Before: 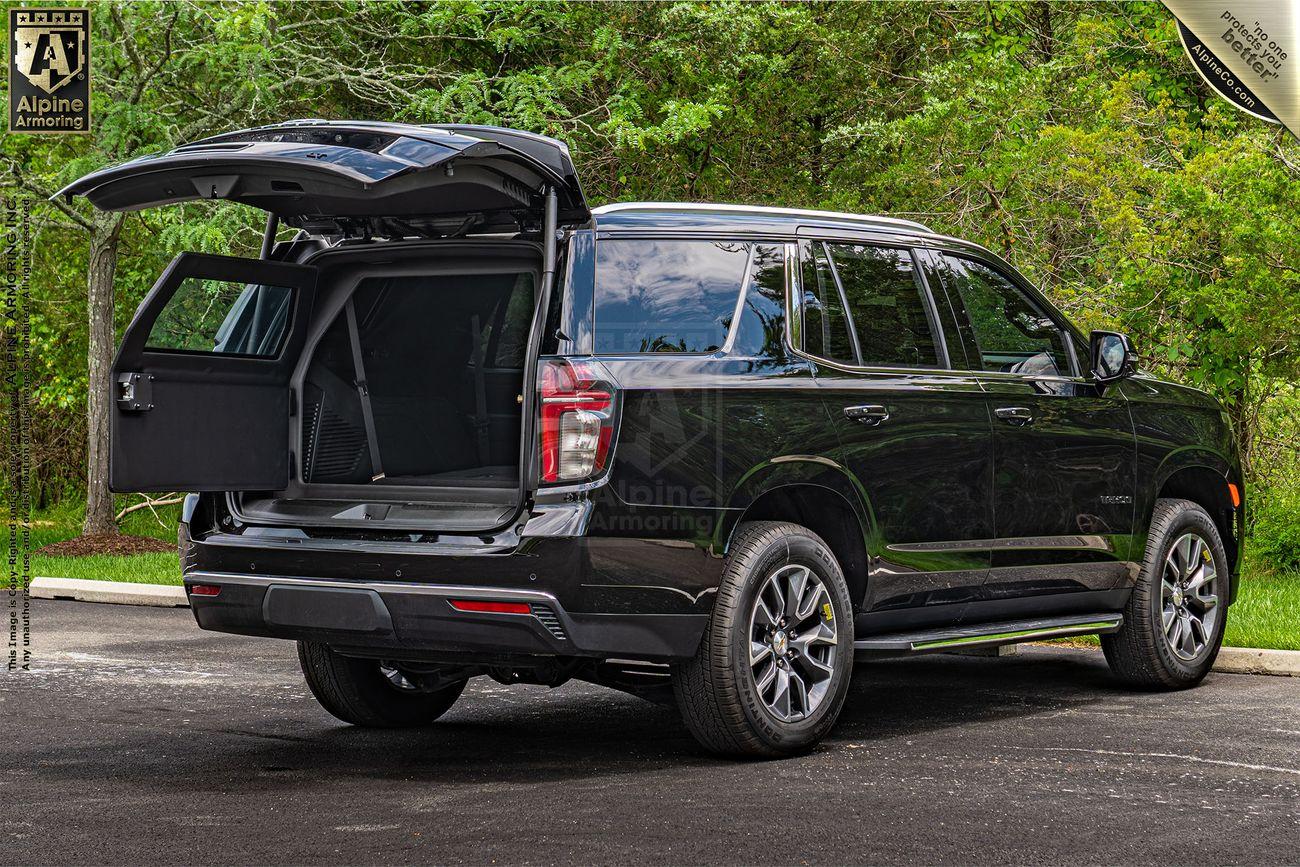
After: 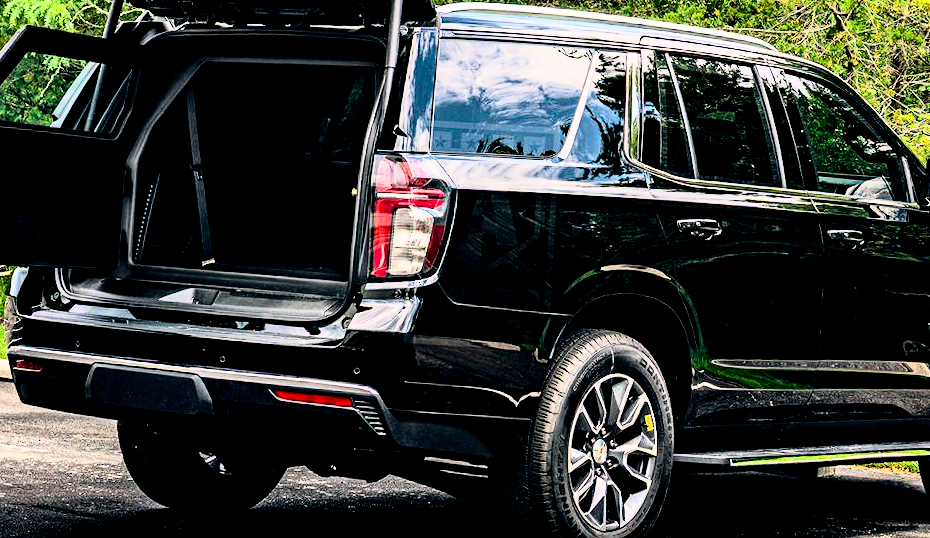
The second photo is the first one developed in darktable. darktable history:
crop and rotate: angle -3.37°, left 9.79%, top 20.73%, right 12.42%, bottom 11.82%
rgb curve: curves: ch0 [(0, 0) (0.21, 0.15) (0.24, 0.21) (0.5, 0.75) (0.75, 0.96) (0.89, 0.99) (1, 1)]; ch1 [(0, 0.02) (0.21, 0.13) (0.25, 0.2) (0.5, 0.67) (0.75, 0.9) (0.89, 0.97) (1, 1)]; ch2 [(0, 0.02) (0.21, 0.13) (0.25, 0.2) (0.5, 0.67) (0.75, 0.9) (0.89, 0.97) (1, 1)], compensate middle gray true
color balance: lift [0.975, 0.993, 1, 1.015], gamma [1.1, 1, 1, 0.945], gain [1, 1.04, 1, 0.95]
